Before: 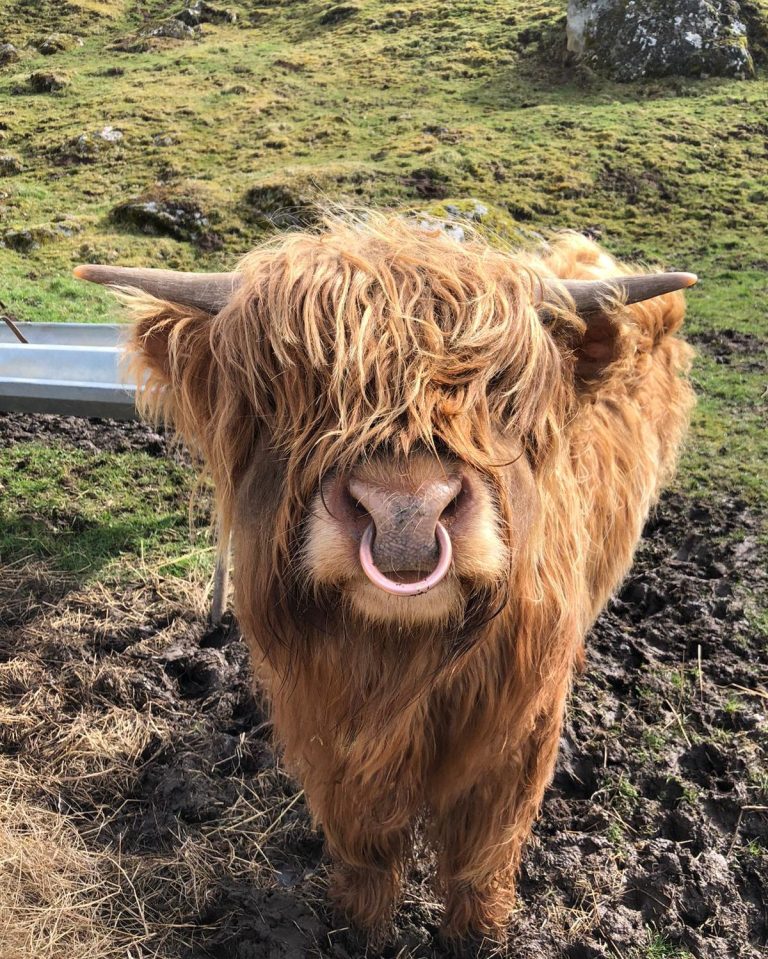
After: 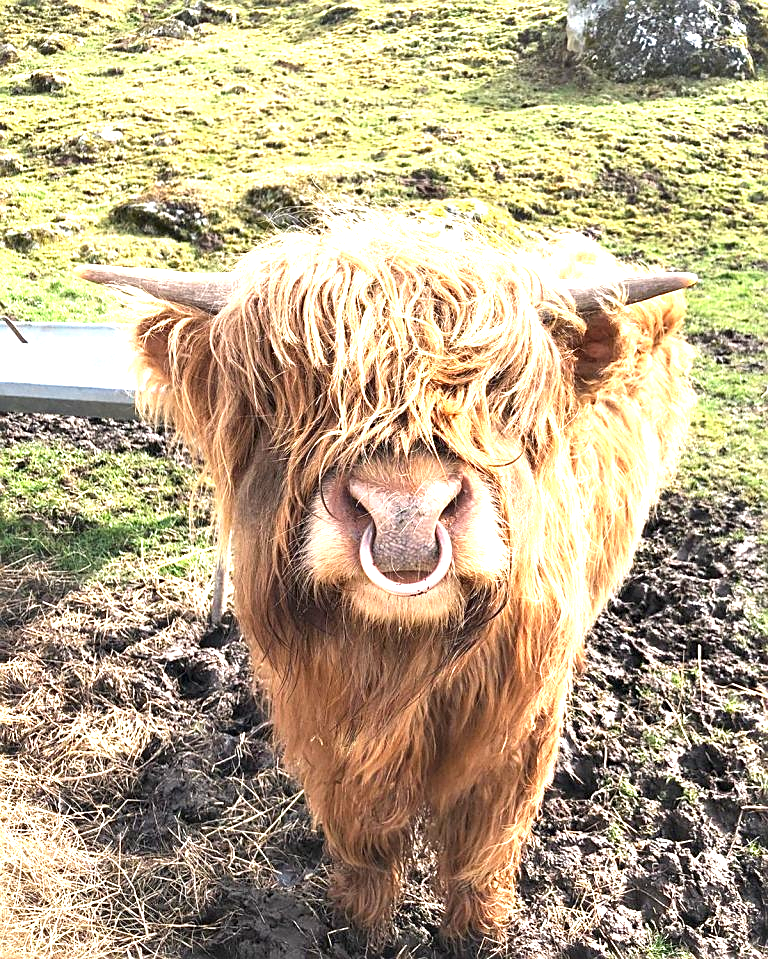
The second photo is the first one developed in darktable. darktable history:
sharpen: on, module defaults
exposure: black level correction 0, exposure 1.55 EV, compensate exposure bias true, compensate highlight preservation false
